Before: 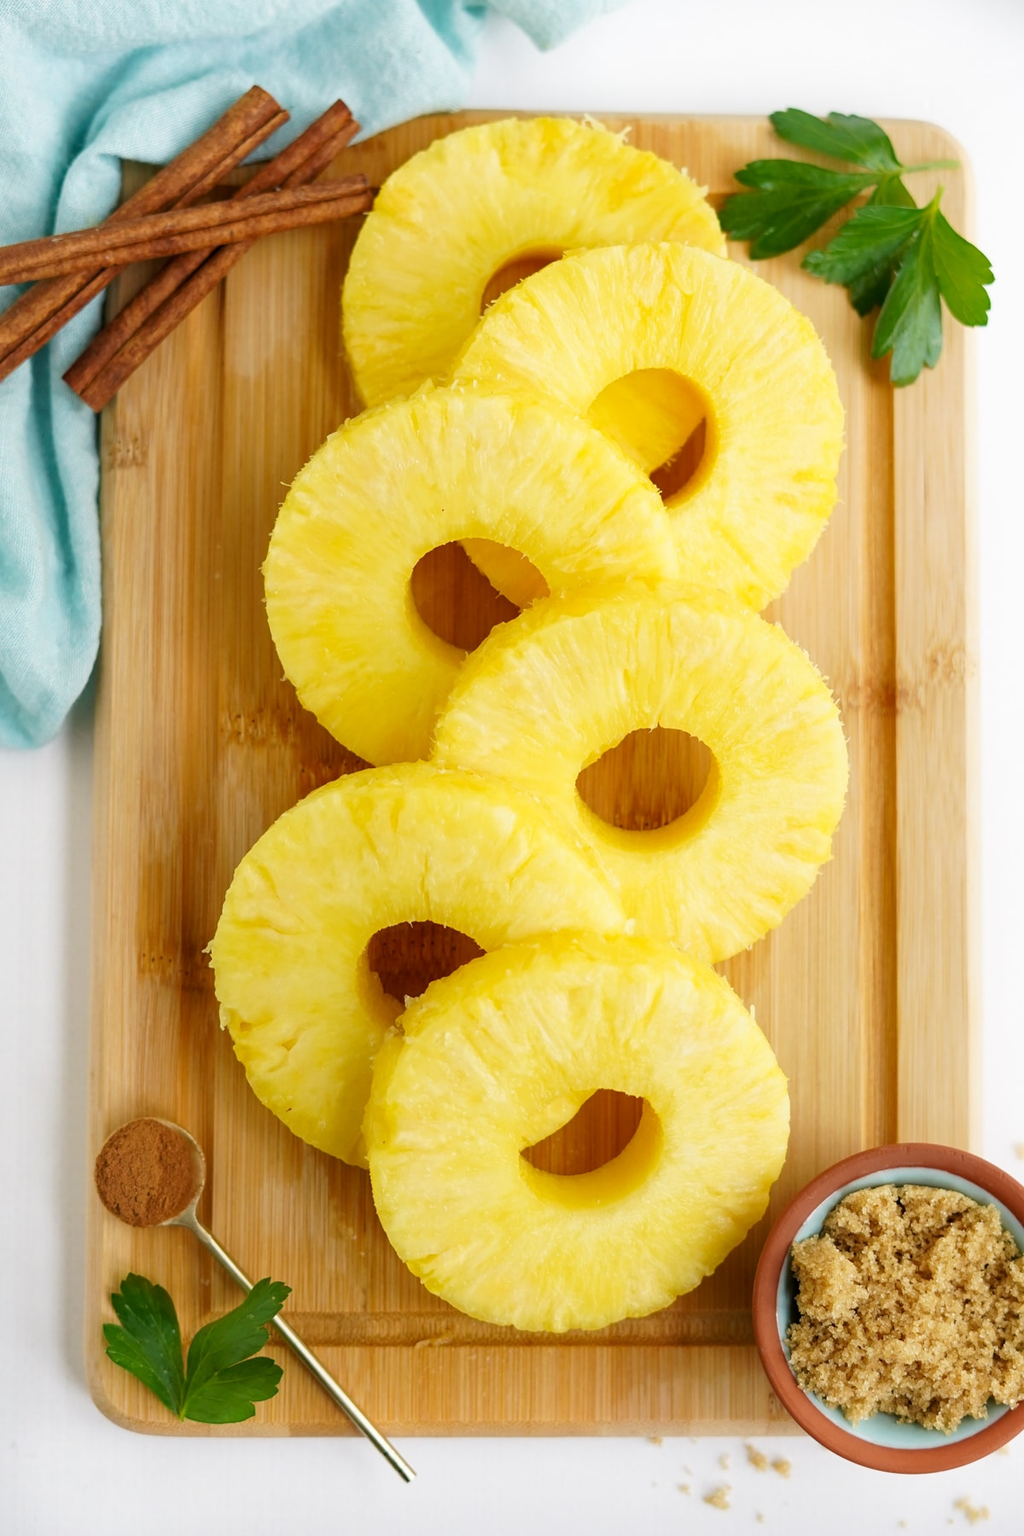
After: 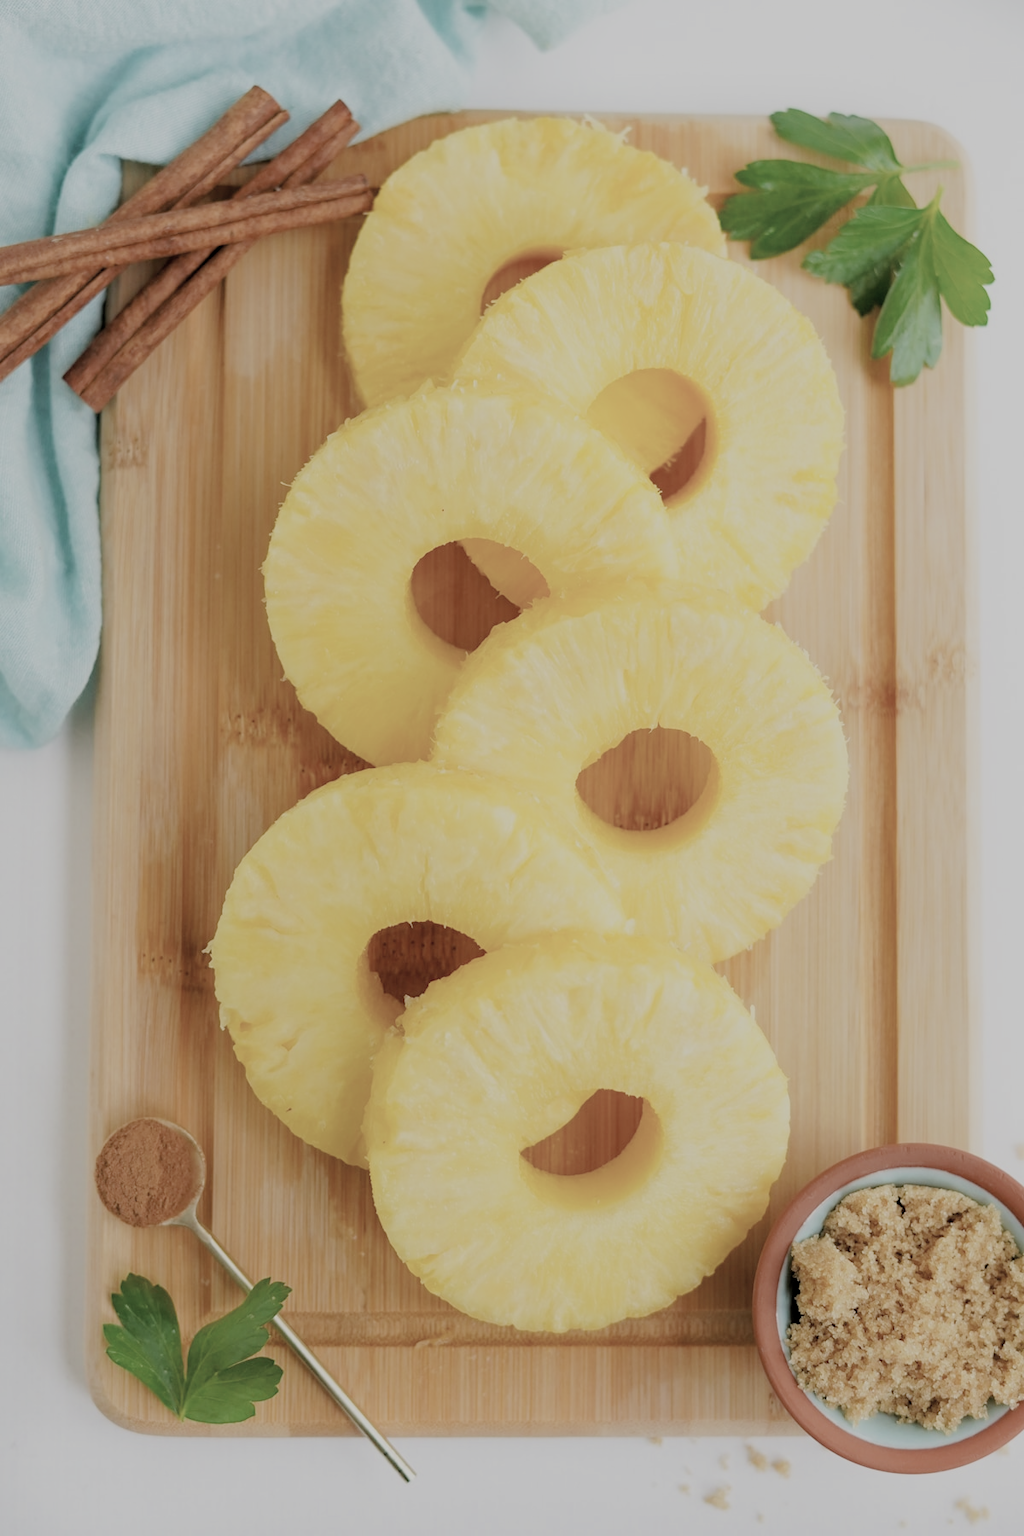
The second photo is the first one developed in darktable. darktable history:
color correction: highlights b* 0.039, saturation 0.613
exposure: black level correction 0.001, exposure 0.5 EV, compensate highlight preservation false
filmic rgb: black relative exposure -7.03 EV, white relative exposure 6.01 EV, target black luminance 0%, hardness 2.73, latitude 60.67%, contrast 0.704, highlights saturation mix 11.42%, shadows ↔ highlights balance -0.042%
